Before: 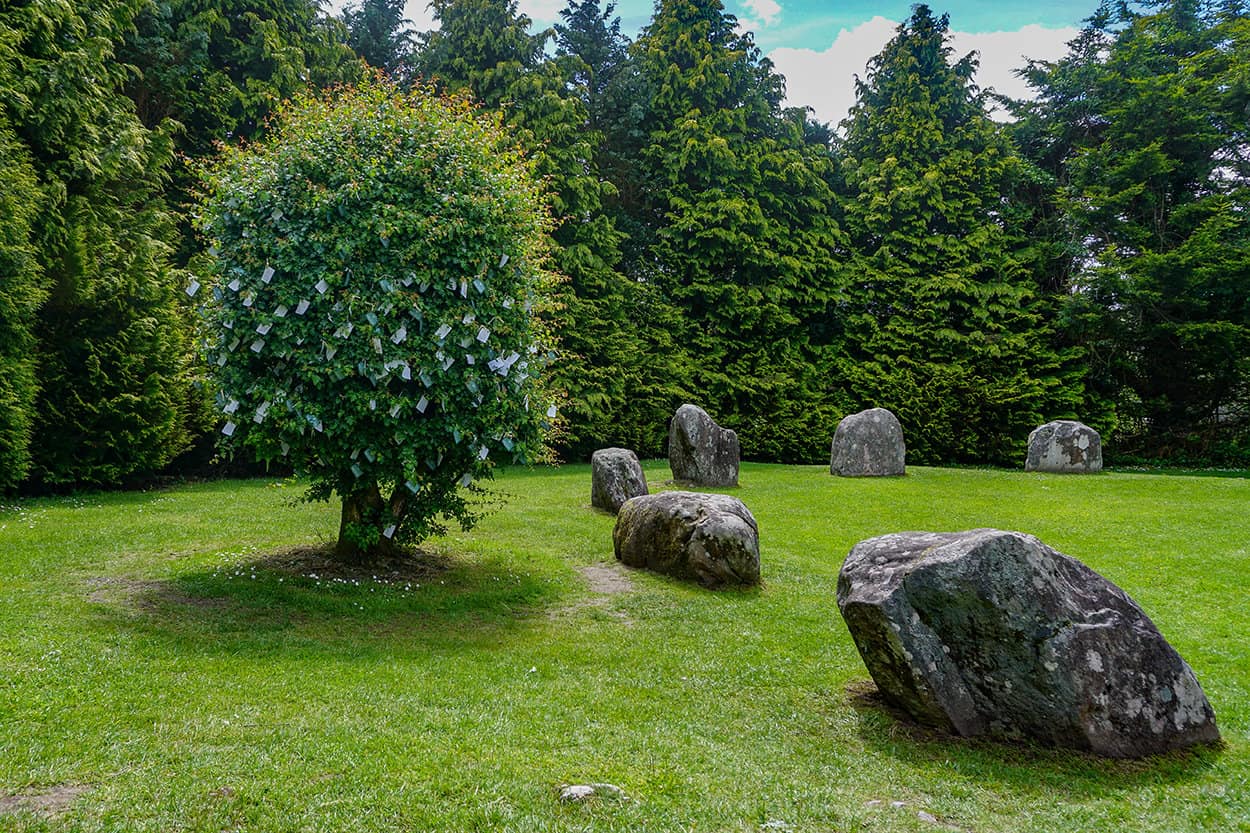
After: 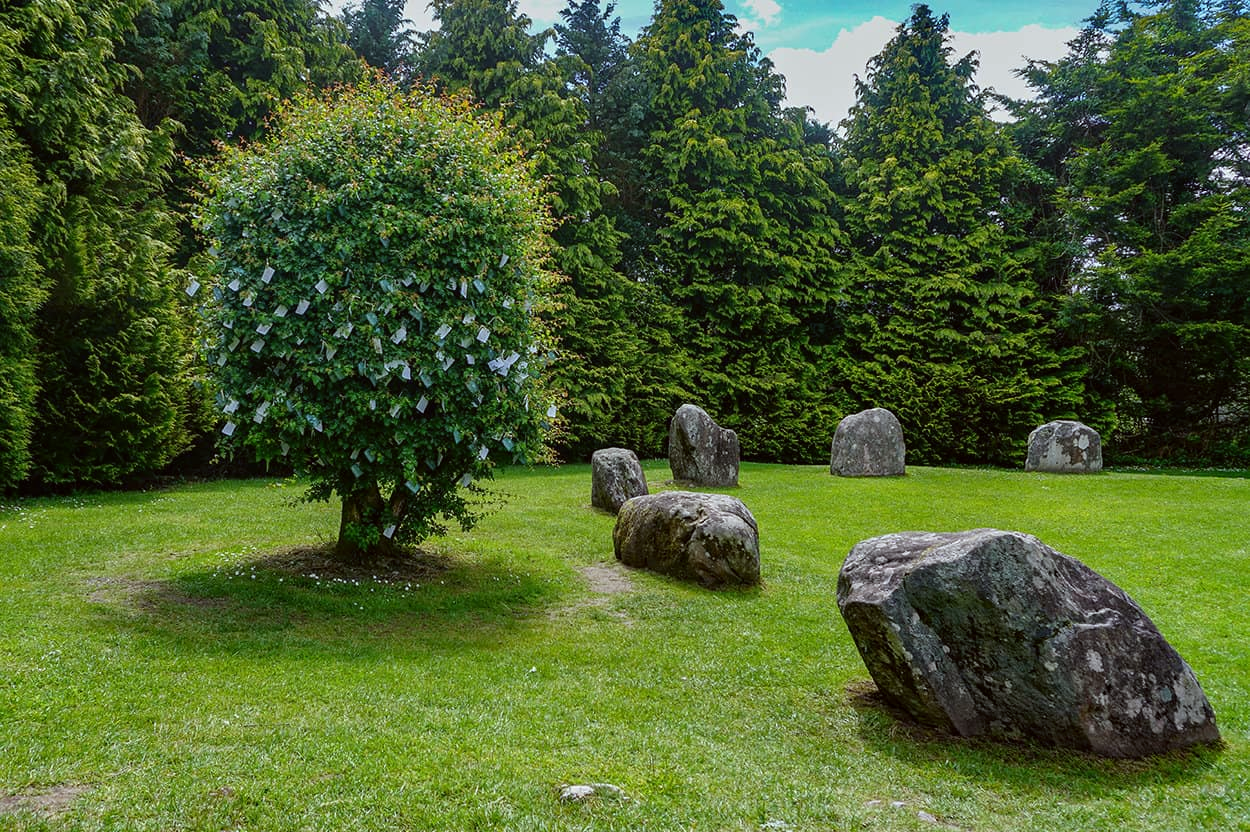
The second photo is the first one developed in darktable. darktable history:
color correction: highlights a* -2.73, highlights b* -2.09, shadows a* 2.41, shadows b* 2.73
crop: bottom 0.071%
